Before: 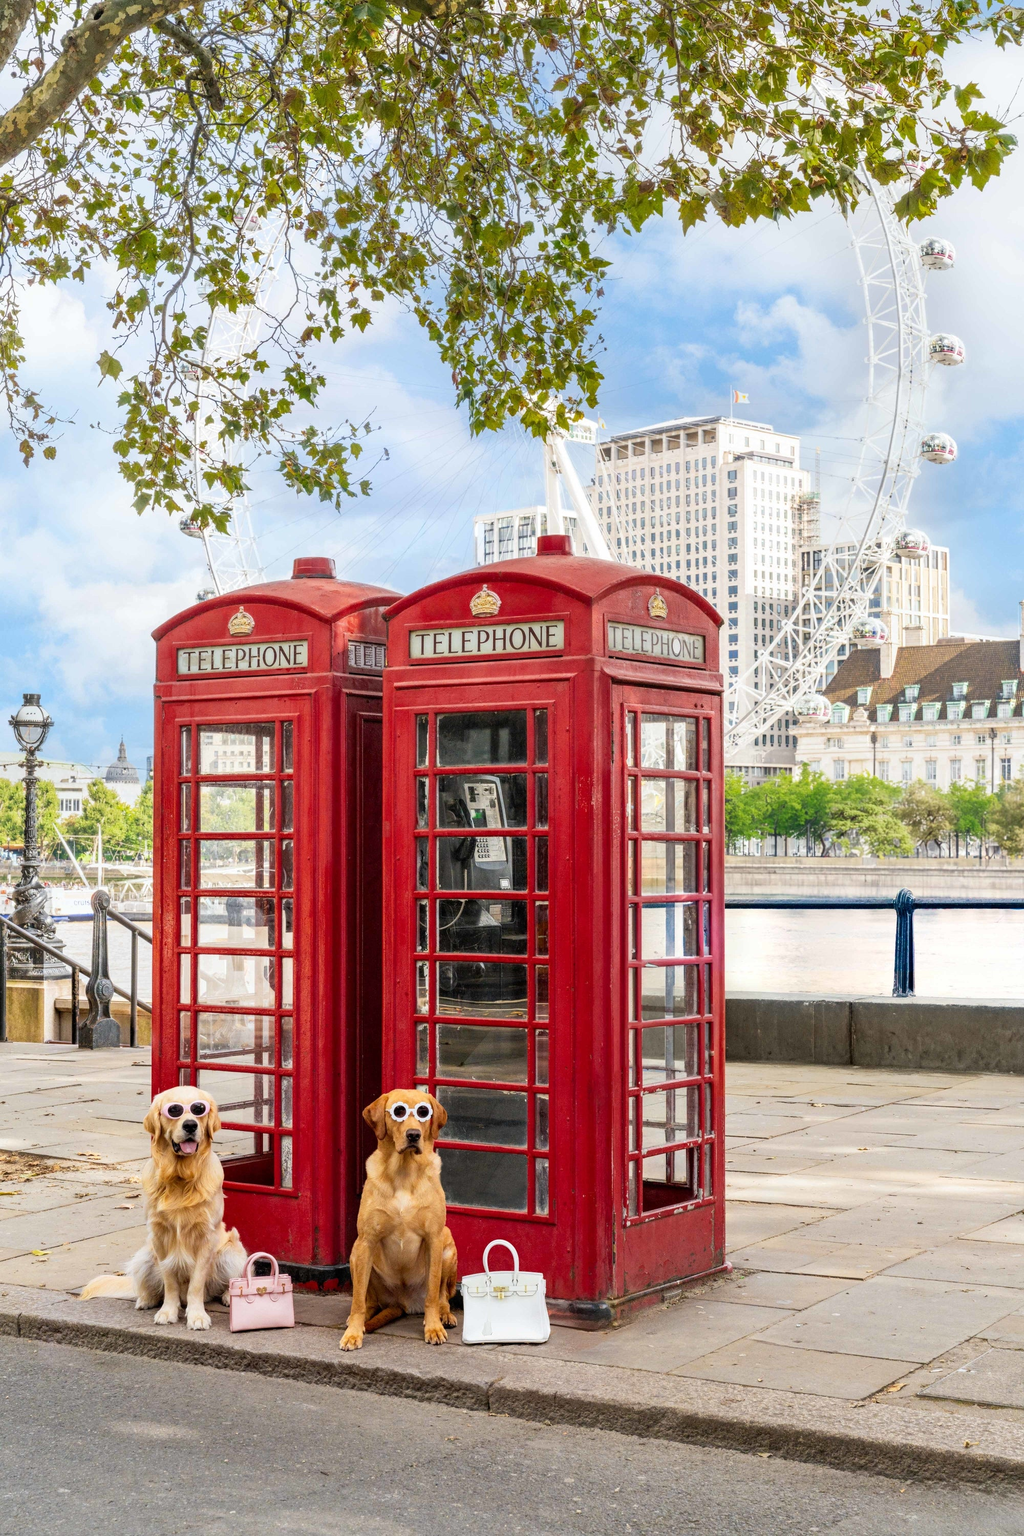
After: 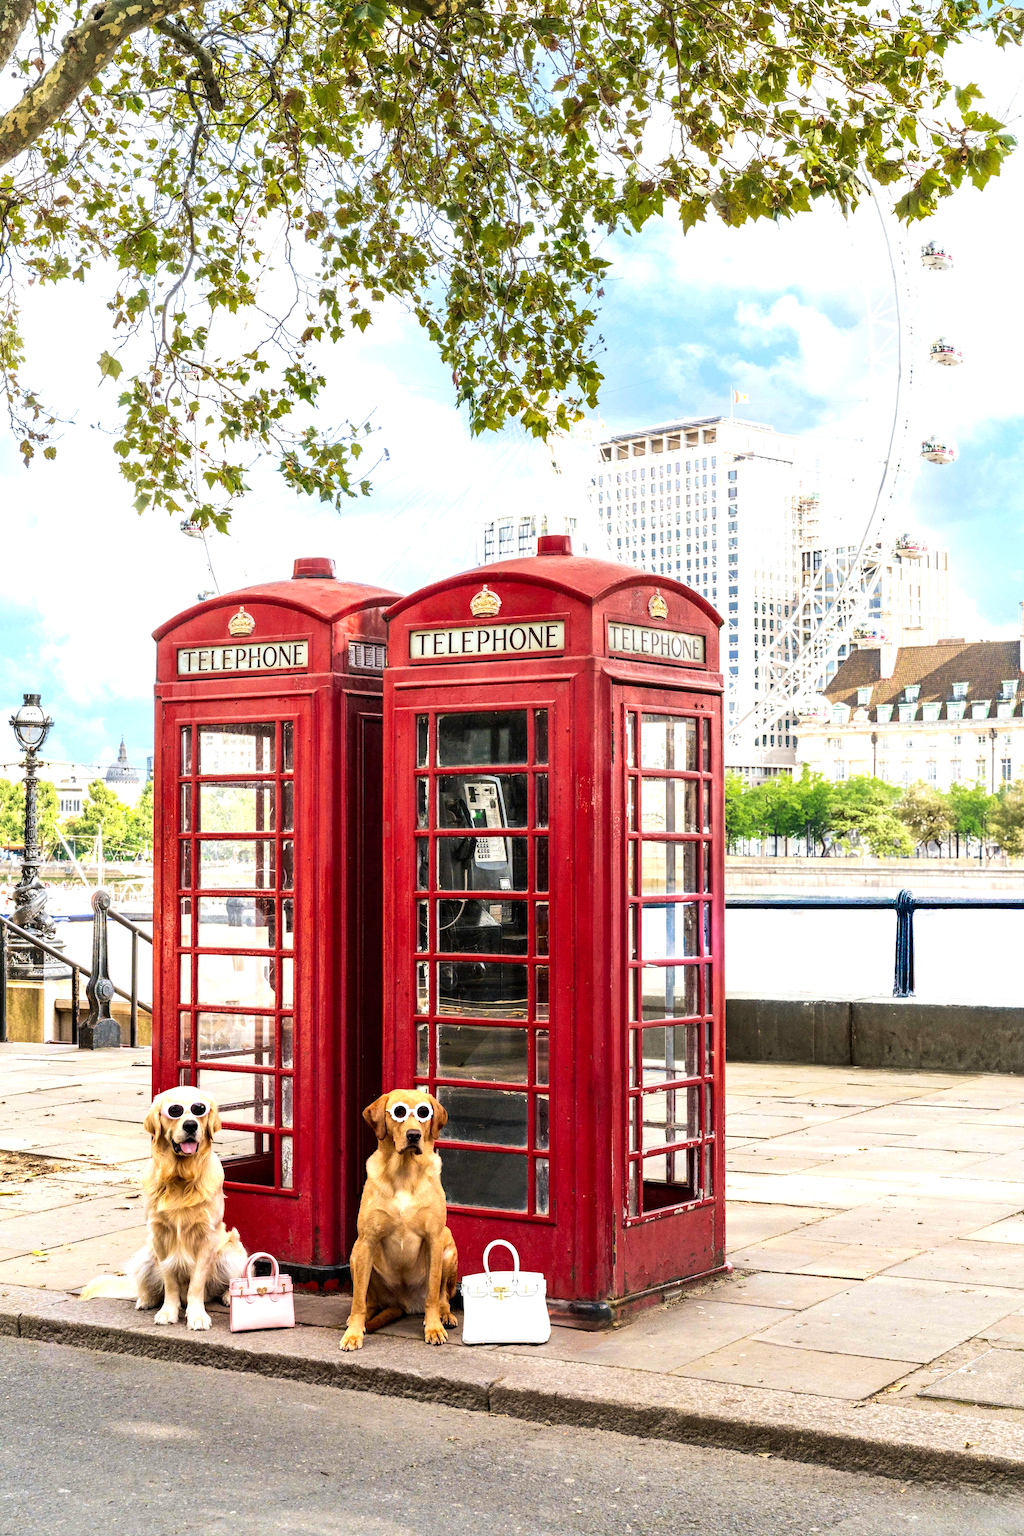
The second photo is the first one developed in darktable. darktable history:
tone equalizer: -8 EV -0.75 EV, -7 EV -0.7 EV, -6 EV -0.6 EV, -5 EV -0.4 EV, -3 EV 0.4 EV, -2 EV 0.6 EV, -1 EV 0.7 EV, +0 EV 0.75 EV, edges refinement/feathering 500, mask exposure compensation -1.57 EV, preserve details no
velvia: on, module defaults
